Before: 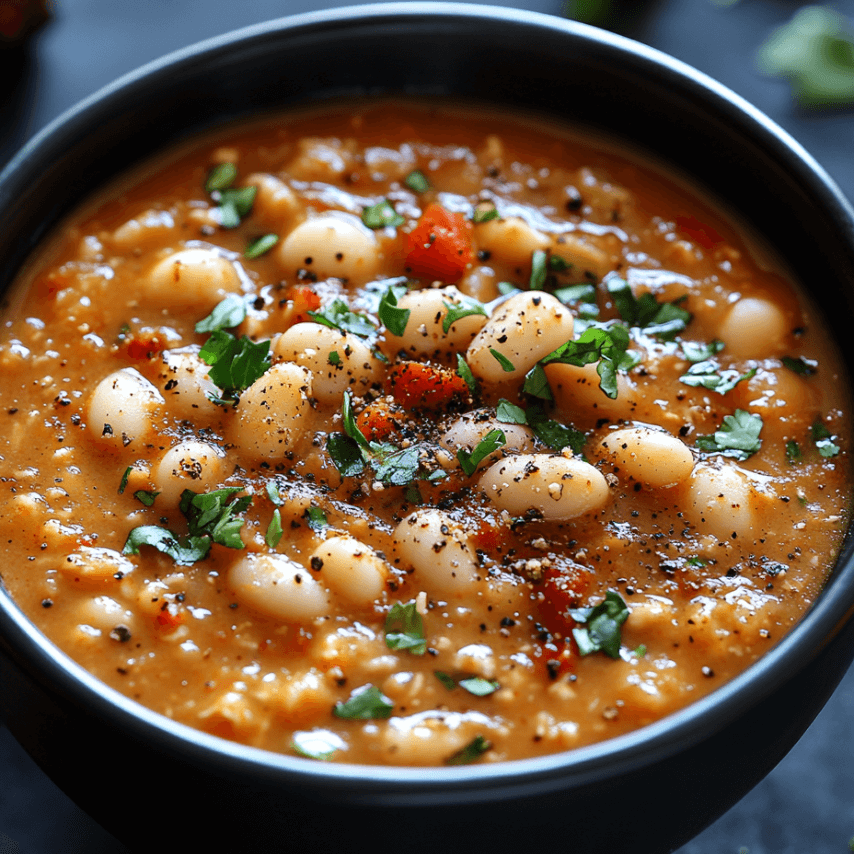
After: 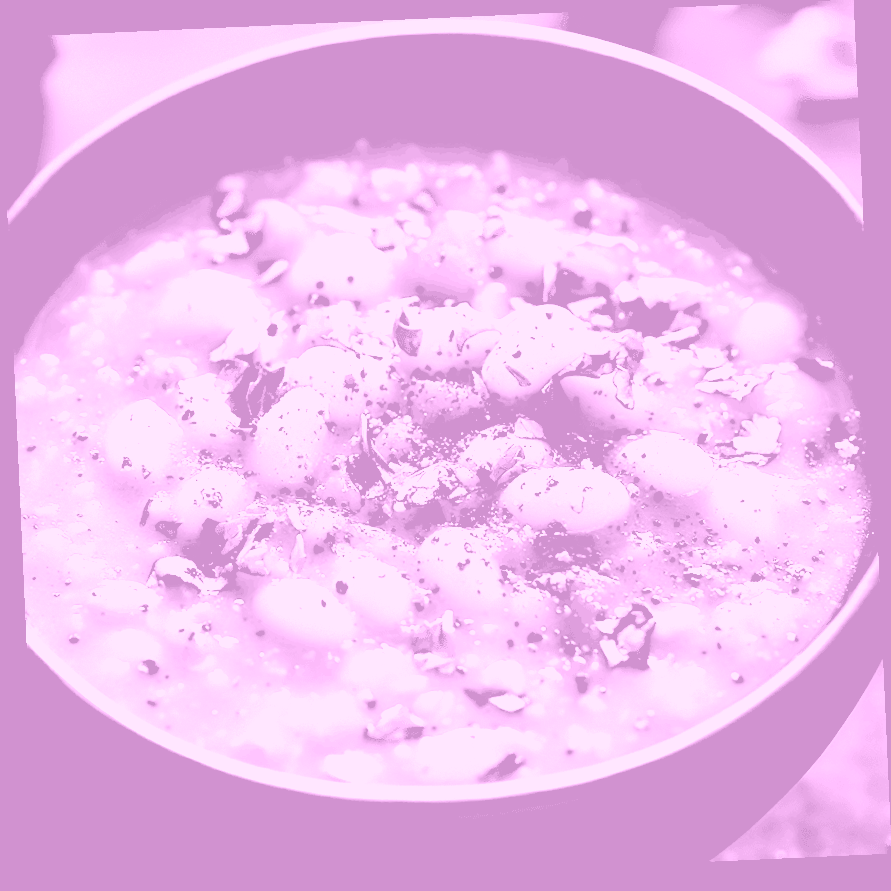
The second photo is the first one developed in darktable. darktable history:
exposure: exposure 0.921 EV, compensate highlight preservation false
filmic rgb: black relative exposure -1 EV, white relative exposure 2.05 EV, hardness 1.52, contrast 2.25, enable highlight reconstruction true
colorize: hue 331.2°, saturation 75%, source mix 30.28%, lightness 70.52%, version 1
rotate and perspective: rotation -2.56°, automatic cropping off
